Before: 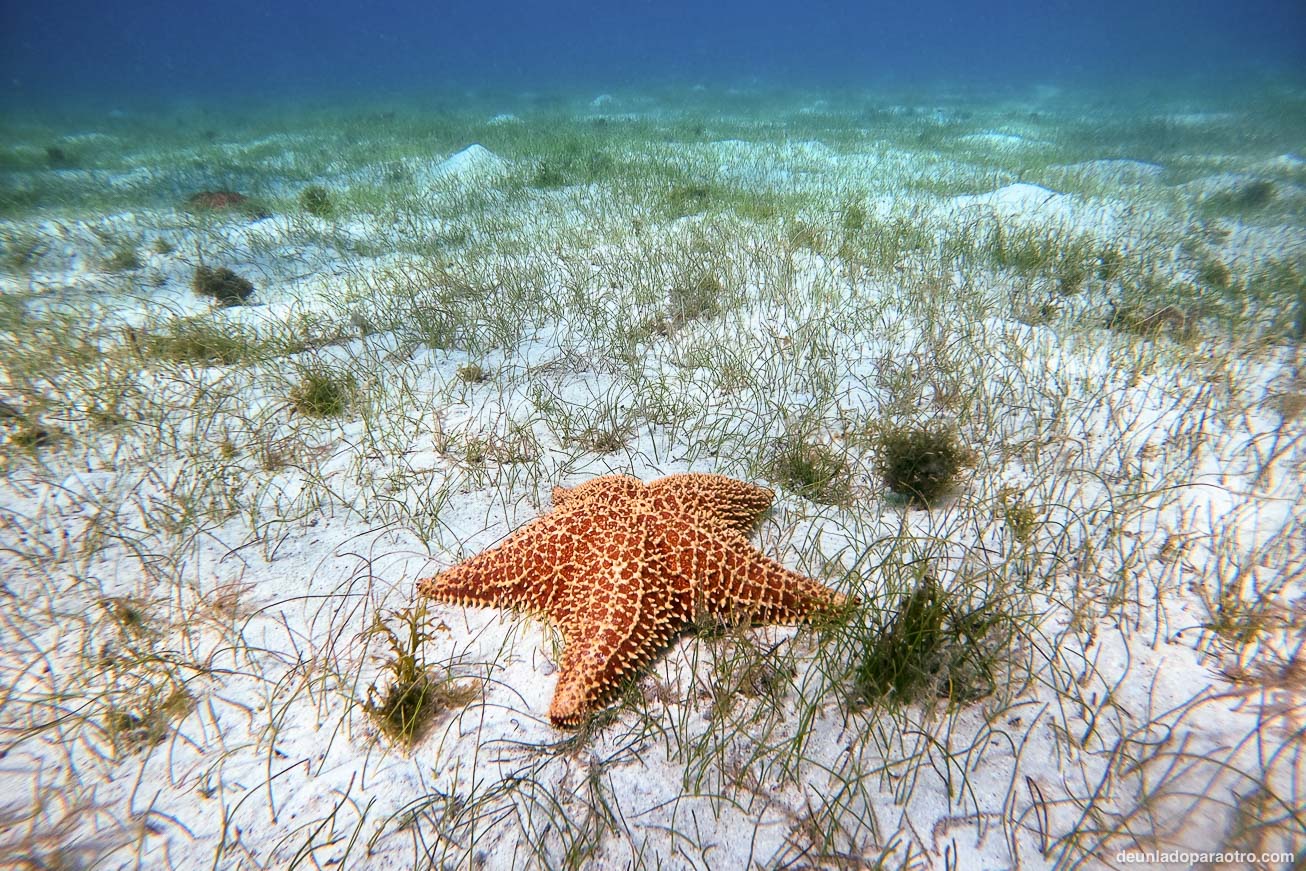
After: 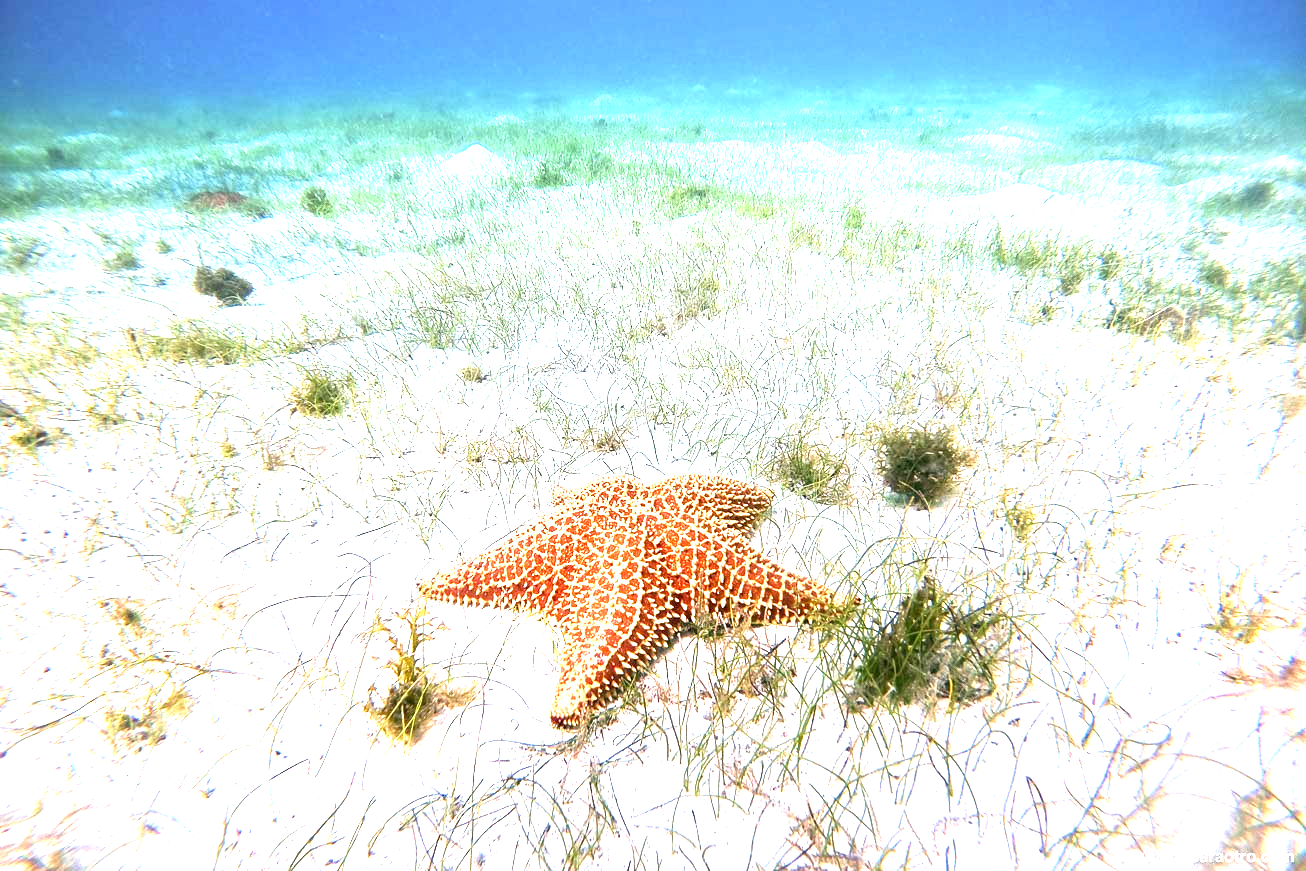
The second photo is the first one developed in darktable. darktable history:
exposure: exposure 1.993 EV, compensate exposure bias true, compensate highlight preservation false
